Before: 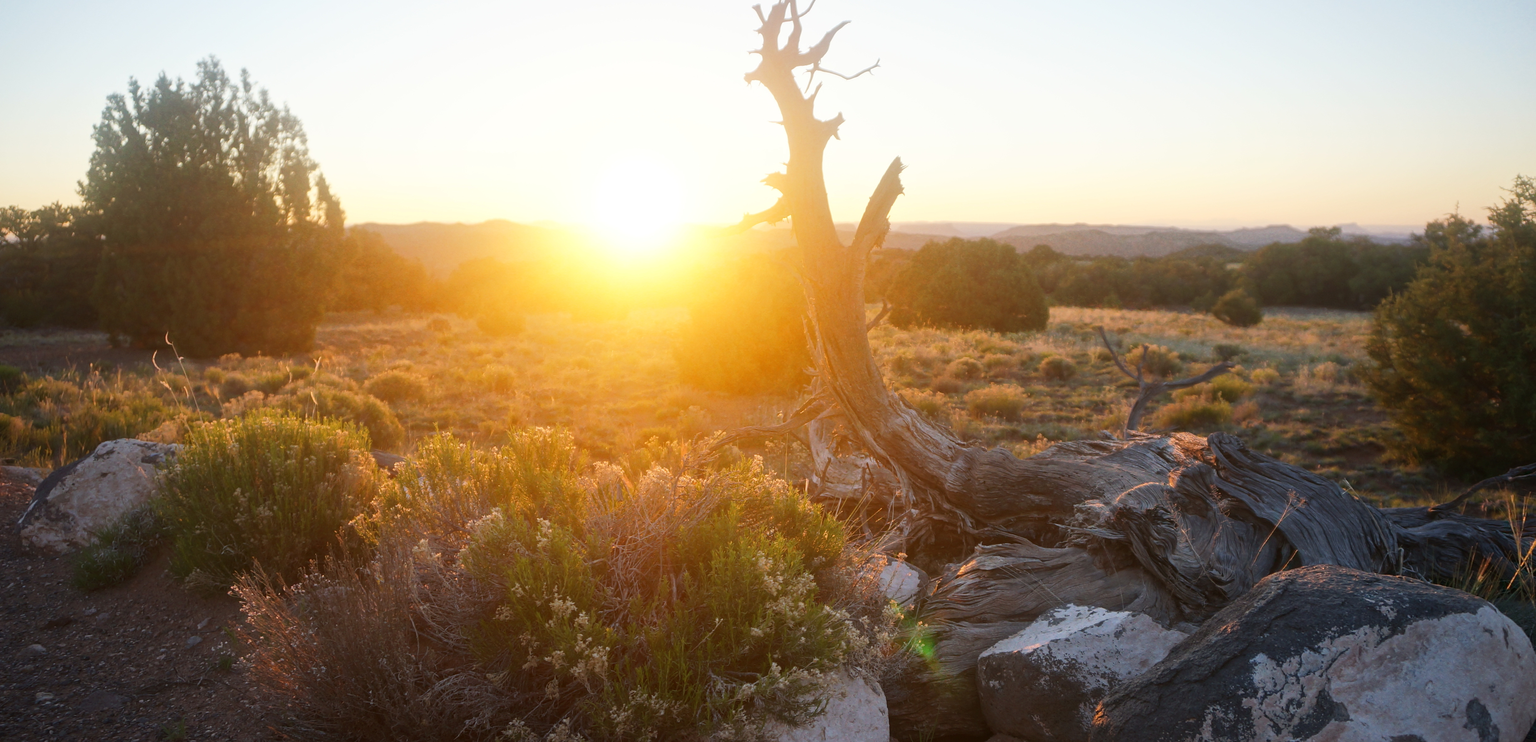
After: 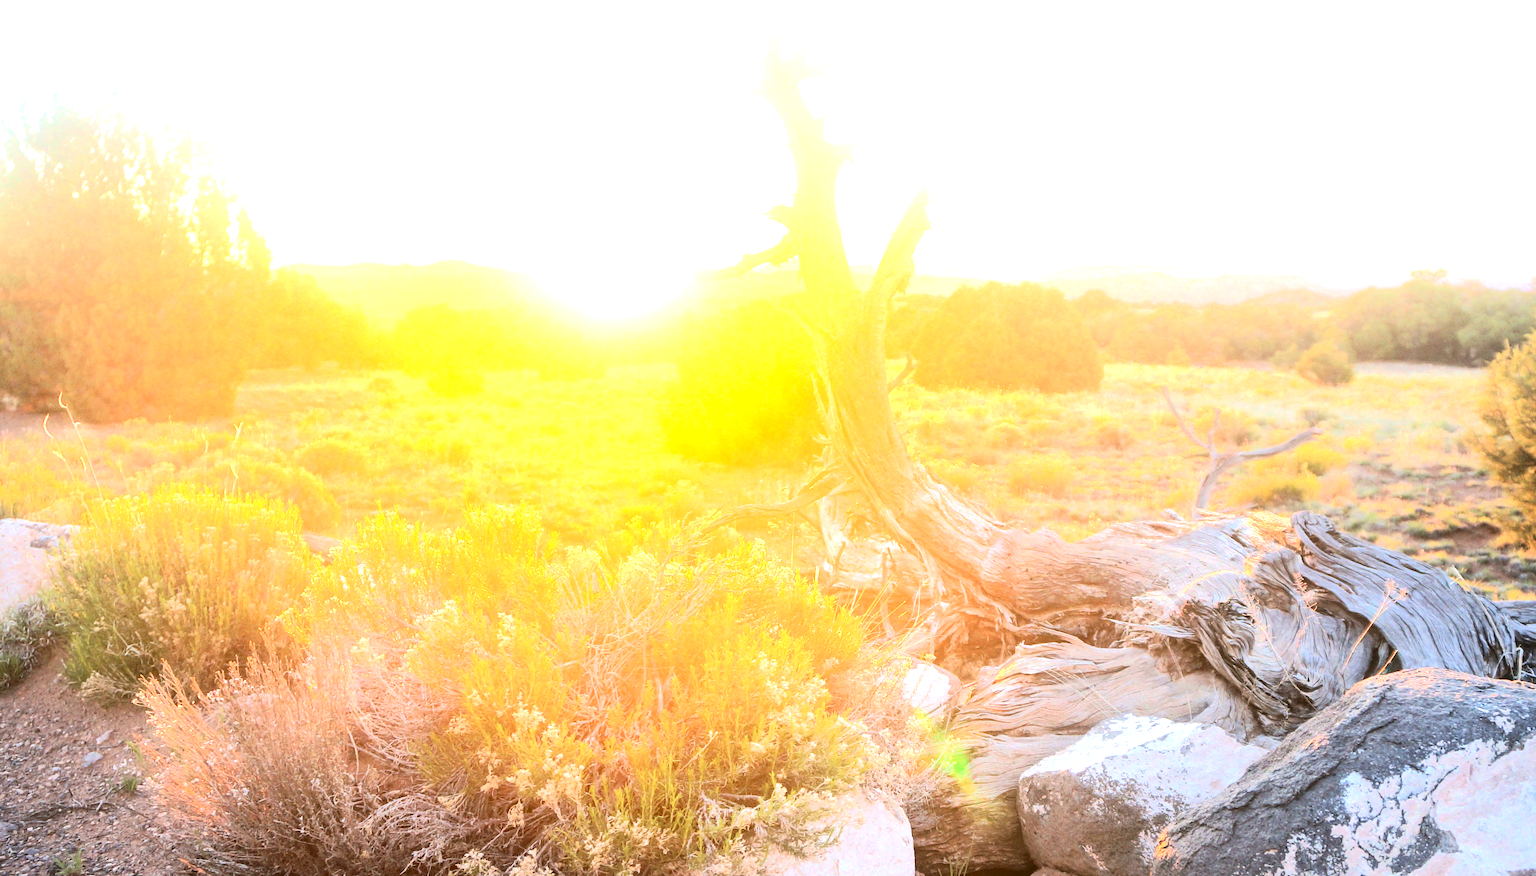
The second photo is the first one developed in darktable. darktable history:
crop: left 7.562%, right 7.85%
exposure: black level correction 0, exposure 1.988 EV, compensate highlight preservation false
tone equalizer: -7 EV 0.145 EV, -6 EV 0.619 EV, -5 EV 1.13 EV, -4 EV 1.32 EV, -3 EV 1.18 EV, -2 EV 0.6 EV, -1 EV 0.152 EV, edges refinement/feathering 500, mask exposure compensation -1.57 EV, preserve details no
contrast brightness saturation: contrast 0.27
